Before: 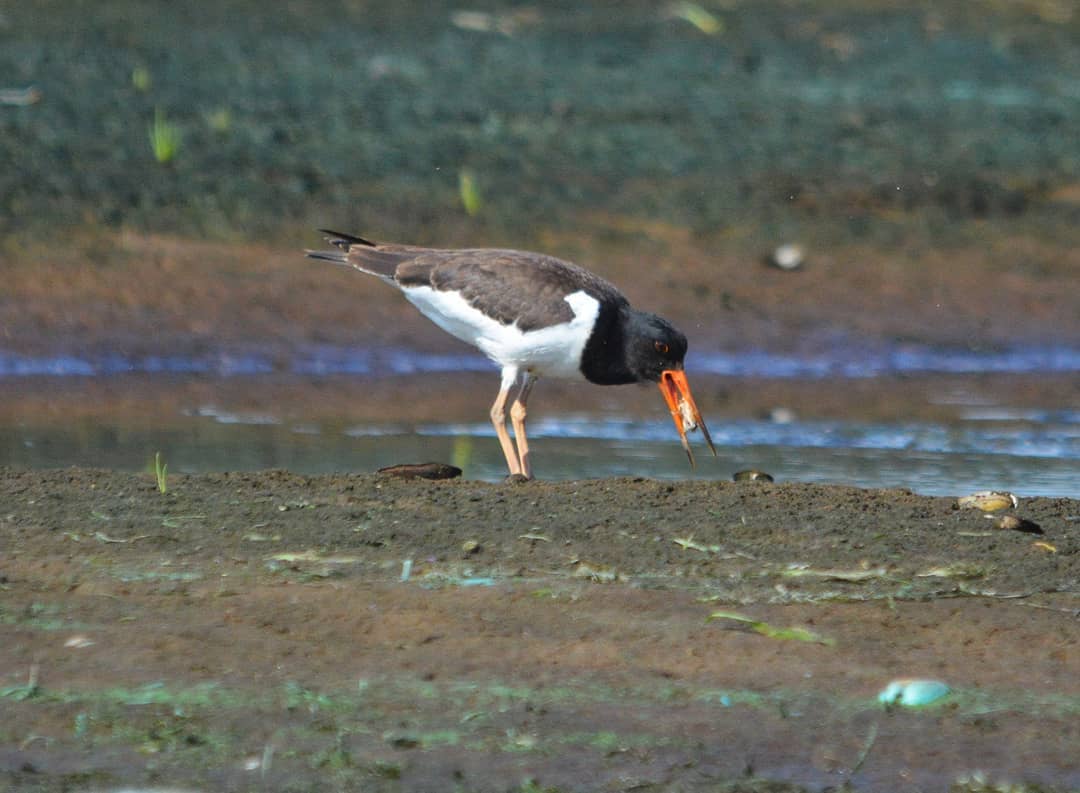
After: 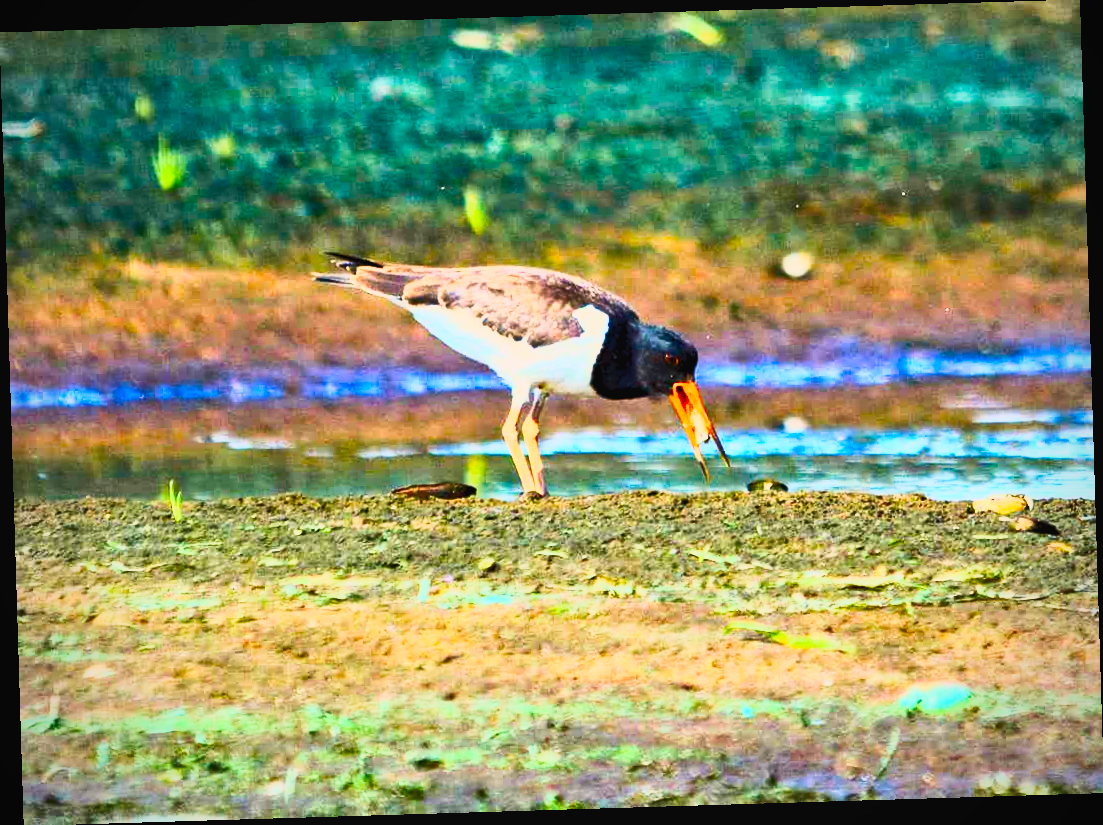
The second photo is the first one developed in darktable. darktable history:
rotate and perspective: rotation -1.75°, automatic cropping off
contrast brightness saturation: contrast 0.83, brightness 0.59, saturation 0.59
tone curve: curves: ch0 [(0, 0.026) (0.146, 0.158) (0.272, 0.34) (0.434, 0.625) (0.676, 0.871) (0.994, 0.955)], color space Lab, linked channels, preserve colors none
color balance rgb: shadows lift › chroma 1%, shadows lift › hue 240.84°, highlights gain › chroma 2%, highlights gain › hue 73.2°, global offset › luminance -0.5%, perceptual saturation grading › global saturation 20%, perceptual saturation grading › highlights -25%, perceptual saturation grading › shadows 50%, global vibrance 15%
velvia: on, module defaults
haze removal: compatibility mode true, adaptive false
vignetting: fall-off radius 60.92%
